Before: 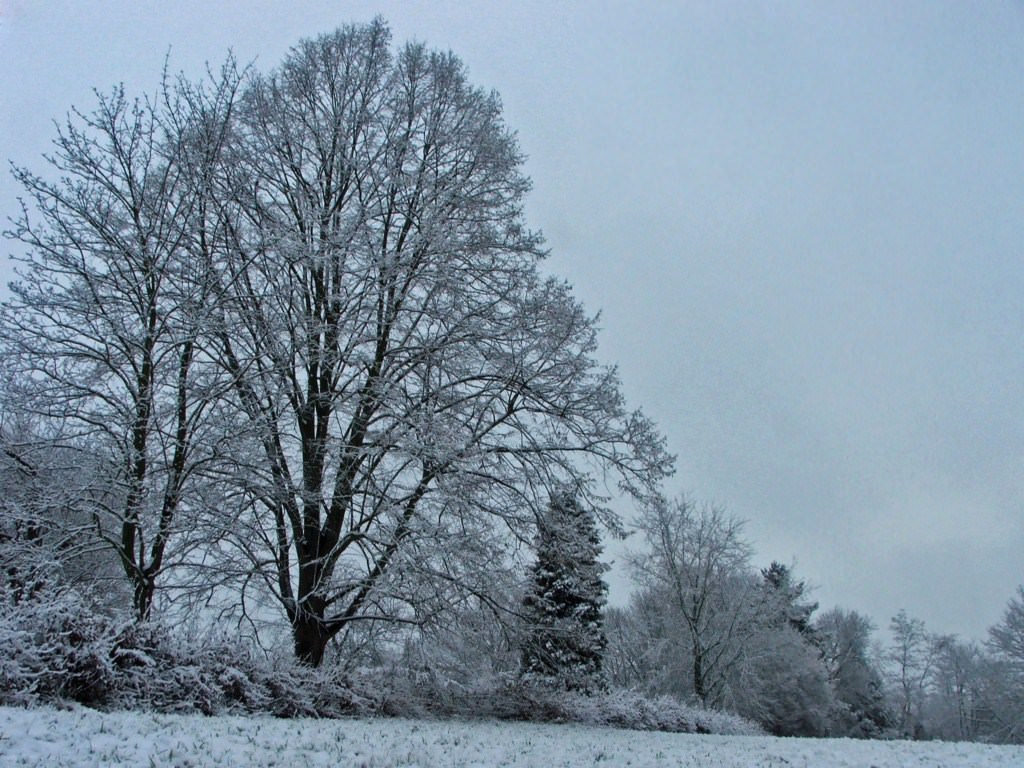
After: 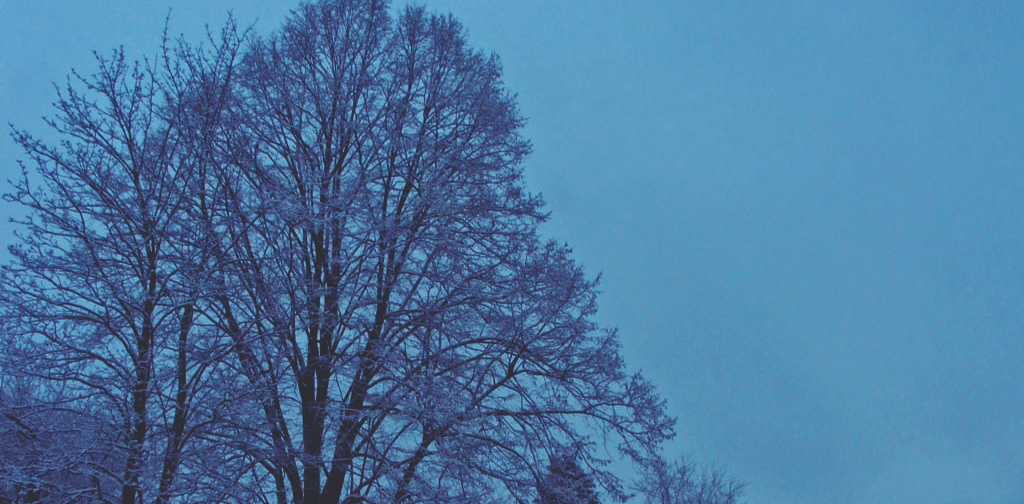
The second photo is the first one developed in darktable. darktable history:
exposure: black level correction 0.011, exposure -0.478 EV, compensate highlight preservation false
crop and rotate: top 4.848%, bottom 29.503%
rgb curve: curves: ch0 [(0, 0.186) (0.314, 0.284) (0.576, 0.466) (0.805, 0.691) (0.936, 0.886)]; ch1 [(0, 0.186) (0.314, 0.284) (0.581, 0.534) (0.771, 0.746) (0.936, 0.958)]; ch2 [(0, 0.216) (0.275, 0.39) (1, 1)], mode RGB, independent channels, compensate middle gray true, preserve colors none
